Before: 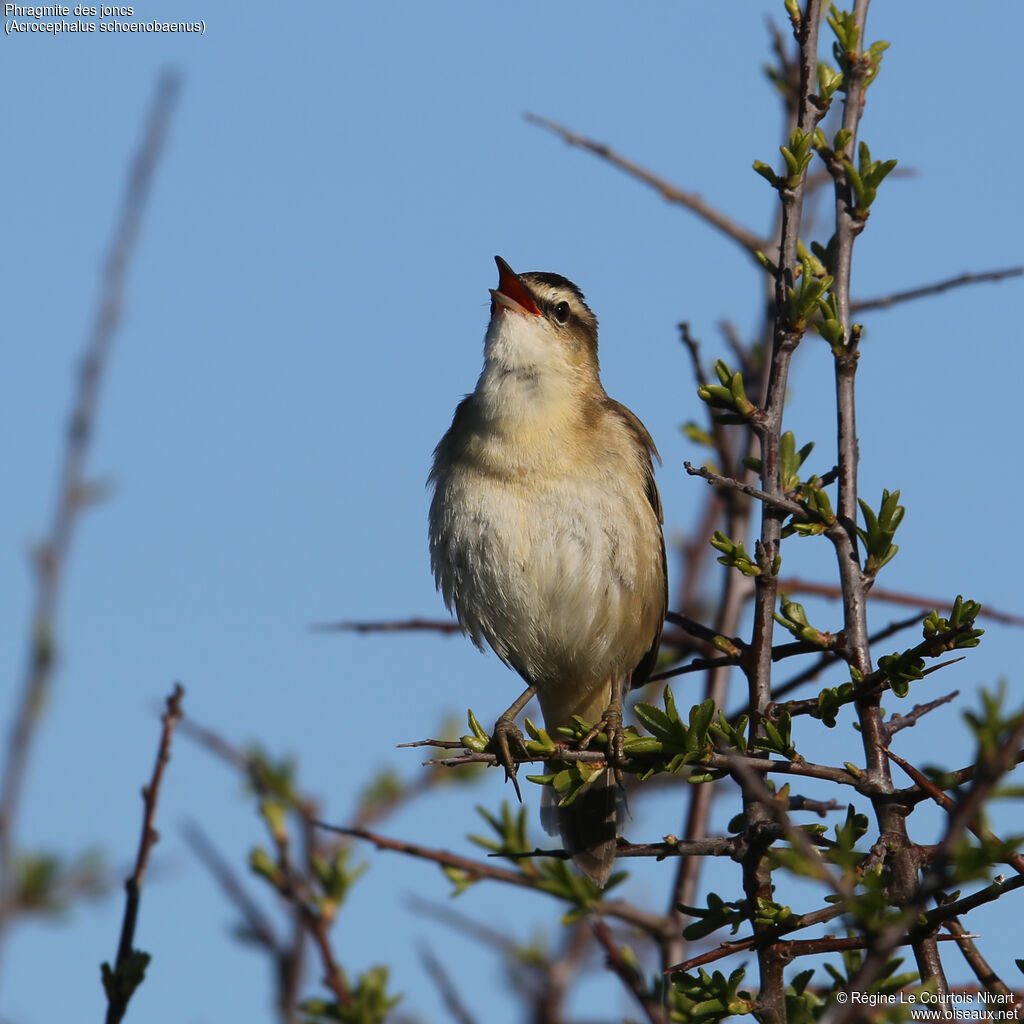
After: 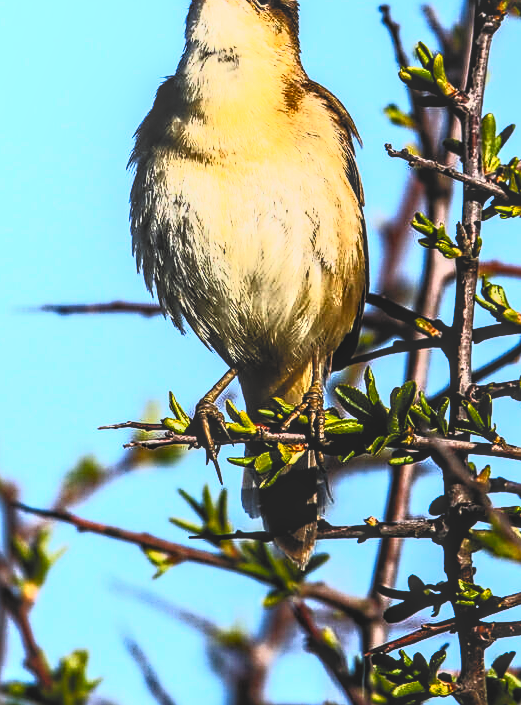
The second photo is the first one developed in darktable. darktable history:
white balance: emerald 1
sharpen: on, module defaults
crop and rotate: left 29.237%, top 31.152%, right 19.807%
filmic rgb: black relative exposure -5 EV, hardness 2.88, contrast 1.3, highlights saturation mix -30%
local contrast: highlights 0%, shadows 0%, detail 133%
contrast equalizer: octaves 7, y [[0.6 ×6], [0.55 ×6], [0 ×6], [0 ×6], [0 ×6]], mix 0.15
contrast brightness saturation: contrast 1, brightness 1, saturation 1
